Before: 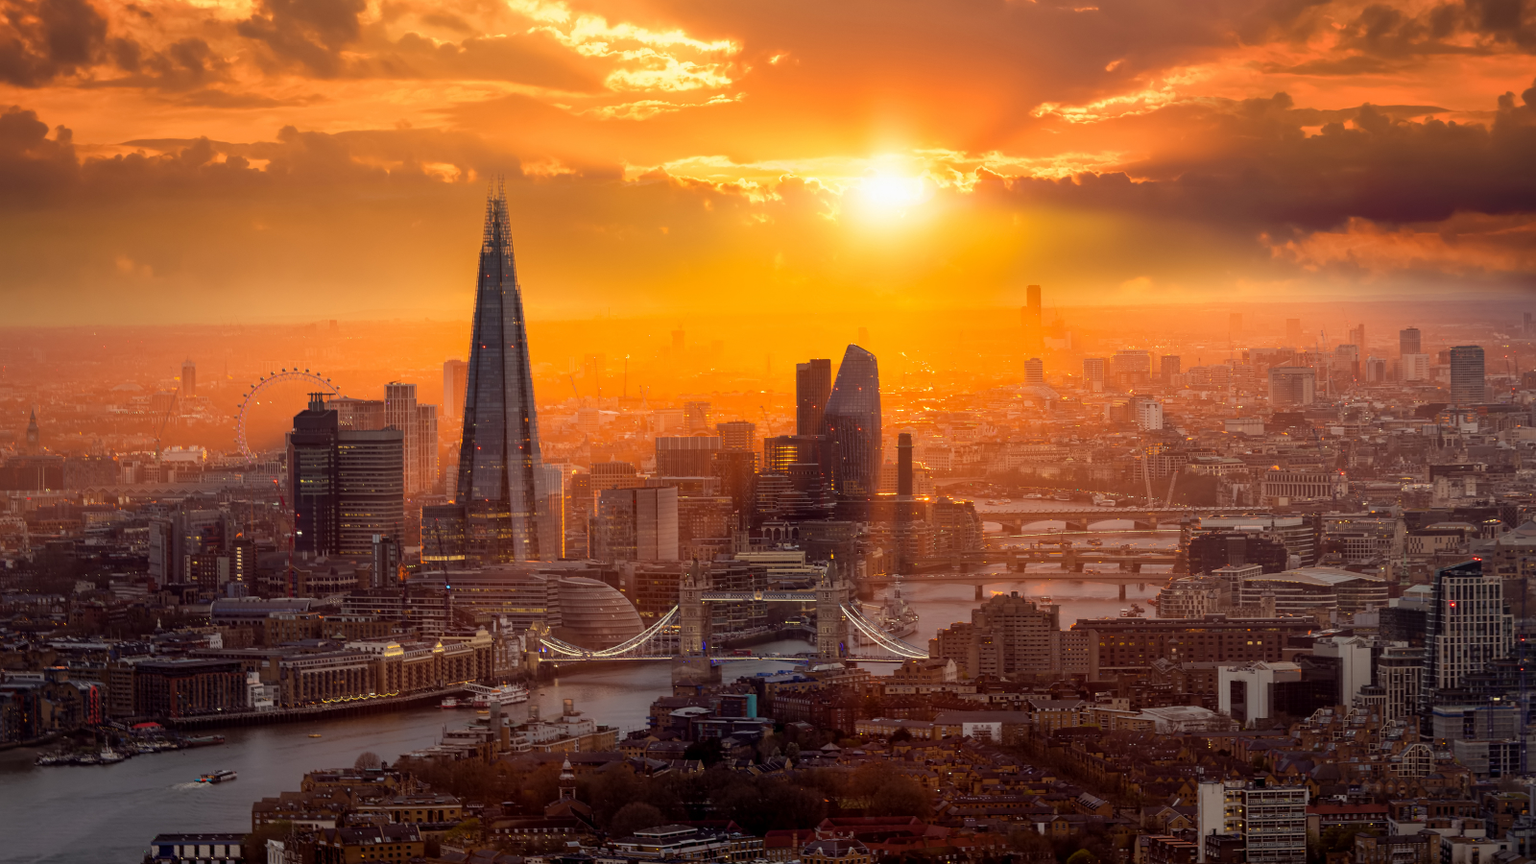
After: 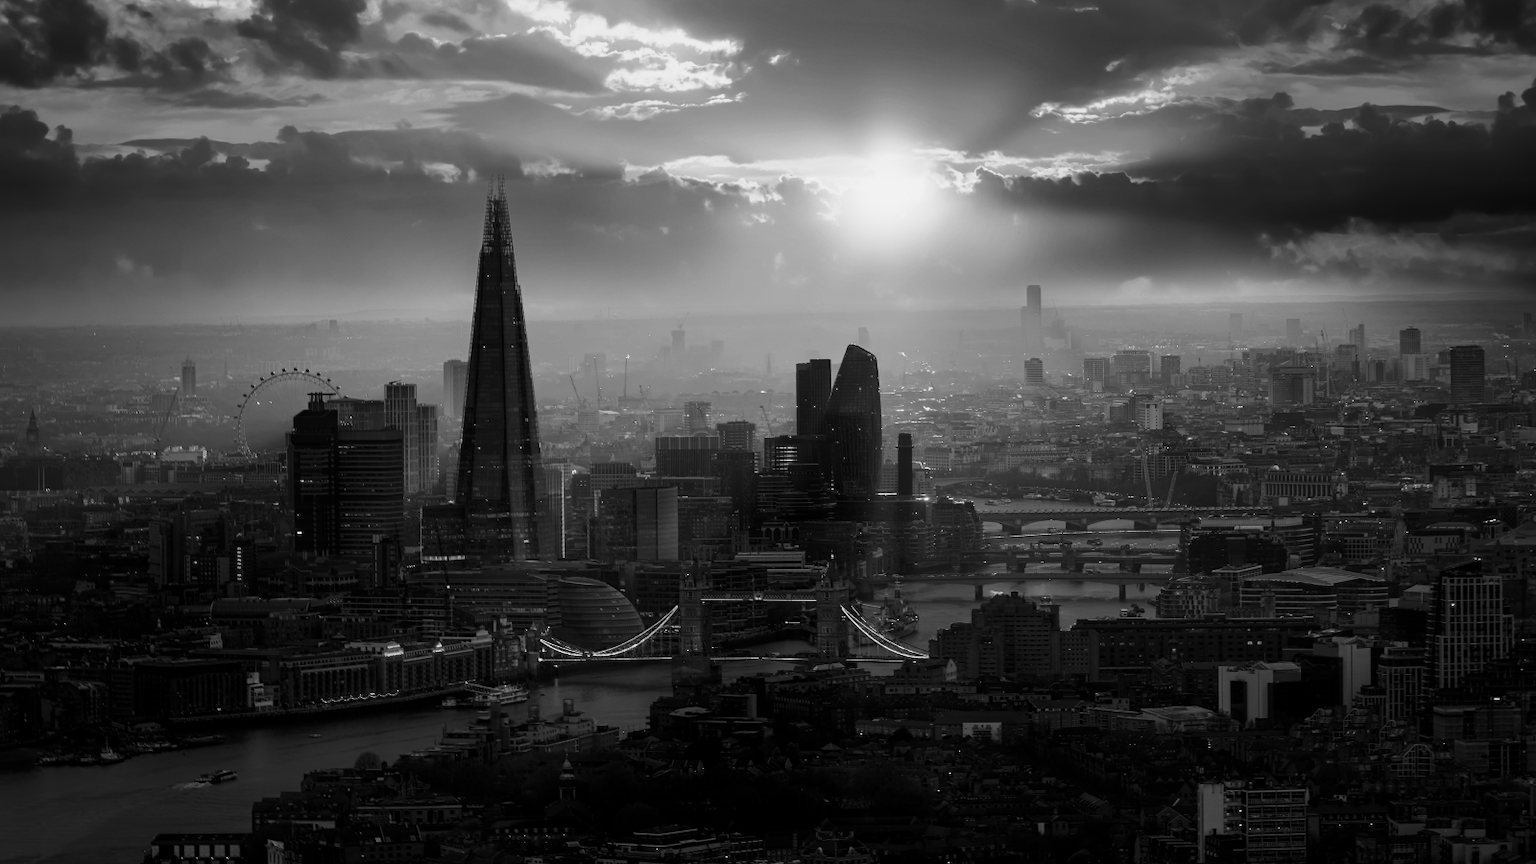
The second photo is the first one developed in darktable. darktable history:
base curve: curves: ch0 [(0, 0) (0.688, 0.865) (1, 1)], preserve colors none
contrast brightness saturation: contrast -0.03, brightness -0.59, saturation -1
